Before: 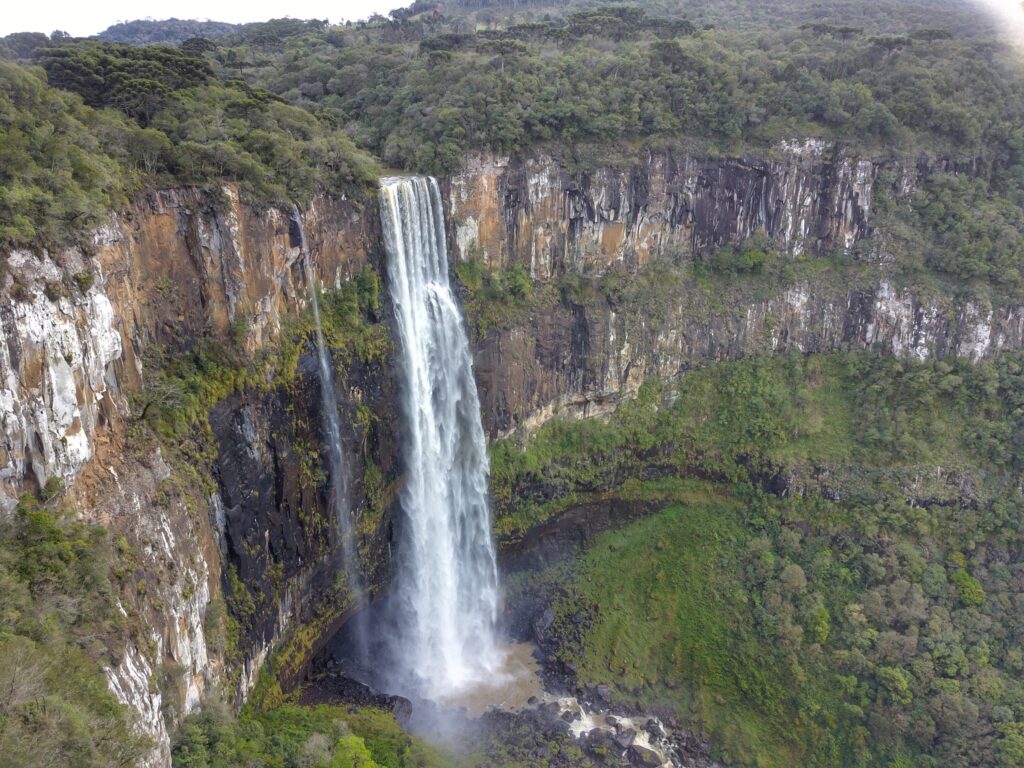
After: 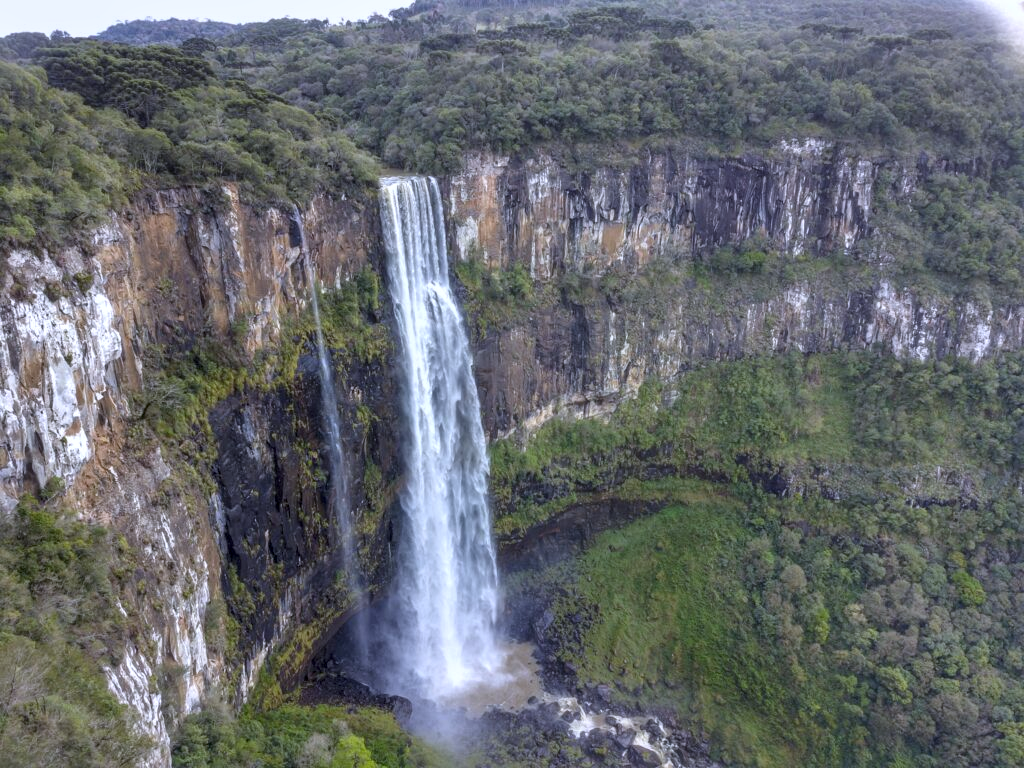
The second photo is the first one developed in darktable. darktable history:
local contrast: on, module defaults
white balance: red 0.967, blue 1.119, emerald 0.756
exposure: exposure -0.116 EV, compensate exposure bias true, compensate highlight preservation false
